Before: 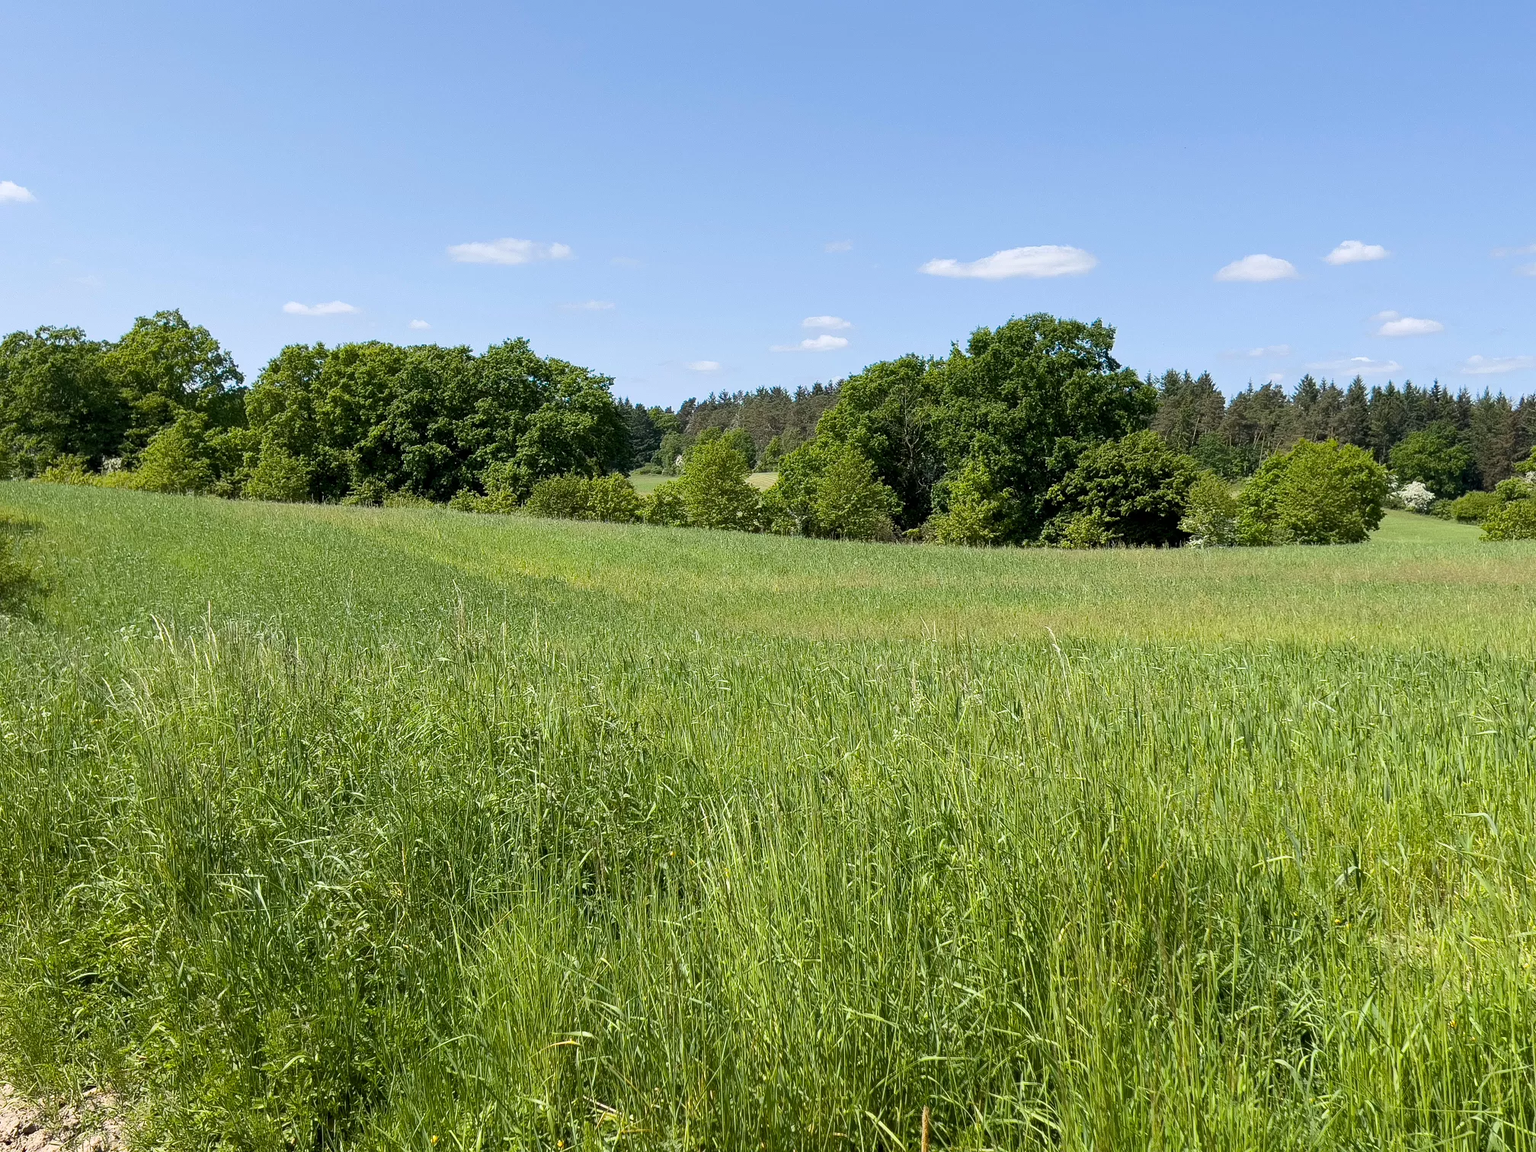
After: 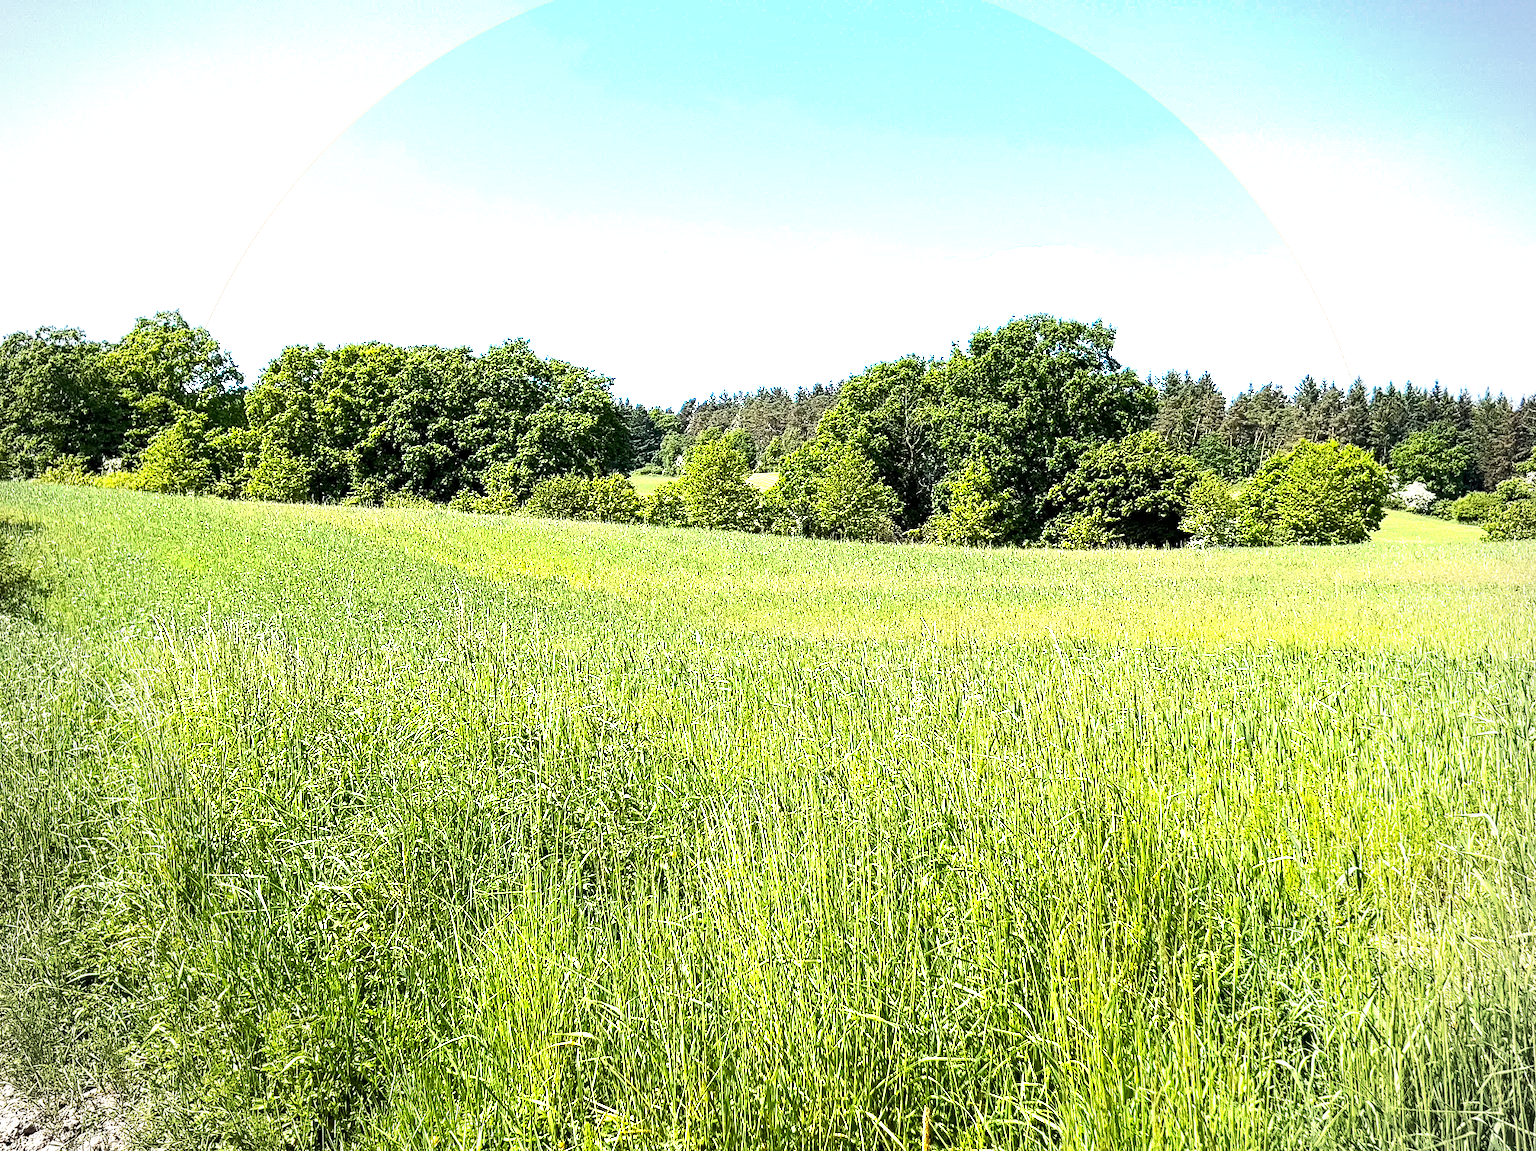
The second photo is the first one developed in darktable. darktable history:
tone equalizer: -8 EV -0.417 EV, -7 EV -0.389 EV, -6 EV -0.333 EV, -5 EV -0.222 EV, -3 EV 0.222 EV, -2 EV 0.333 EV, -1 EV 0.389 EV, +0 EV 0.417 EV, edges refinement/feathering 500, mask exposure compensation -1.57 EV, preserve details no
contrast brightness saturation: contrast 0.04, saturation 0.16
contrast equalizer: y [[0.5, 0.5, 0.5, 0.539, 0.64, 0.611], [0.5 ×6], [0.5 ×6], [0 ×6], [0 ×6]]
shadows and highlights: shadows 0, highlights 40
exposure: black level correction 0, exposure 1 EV, compensate exposure bias true, compensate highlight preservation false
vignetting: dithering 8-bit output, unbound false
